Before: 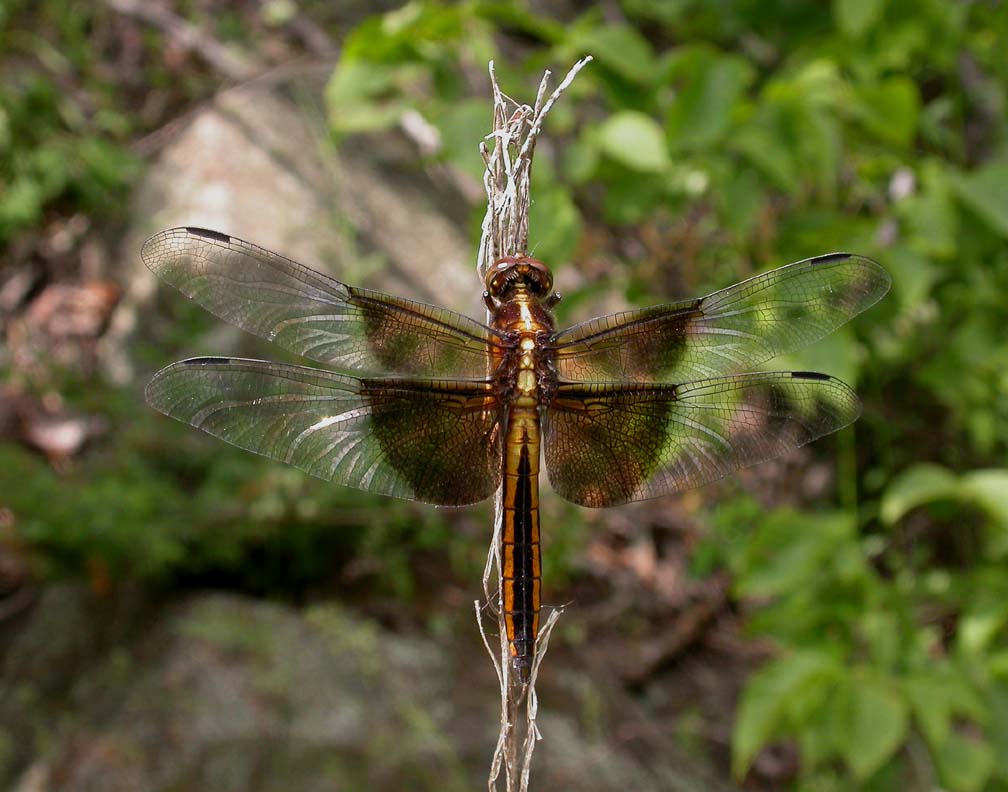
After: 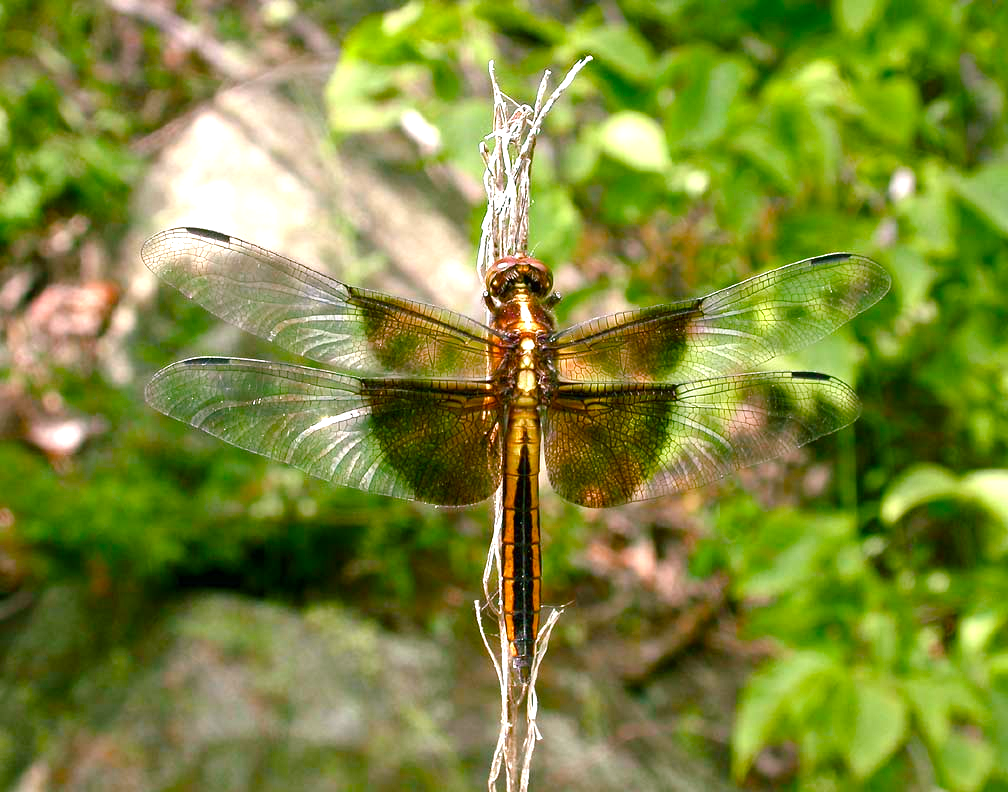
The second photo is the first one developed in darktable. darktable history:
exposure: black level correction 0, exposure 1.197 EV, compensate highlight preservation false
color balance rgb: shadows lift › chroma 11.488%, shadows lift › hue 132.41°, power › hue 60.42°, perceptual saturation grading › global saturation 23.757%, perceptual saturation grading › highlights -24.685%, perceptual saturation grading › mid-tones 24.371%, perceptual saturation grading › shadows 39.035%
